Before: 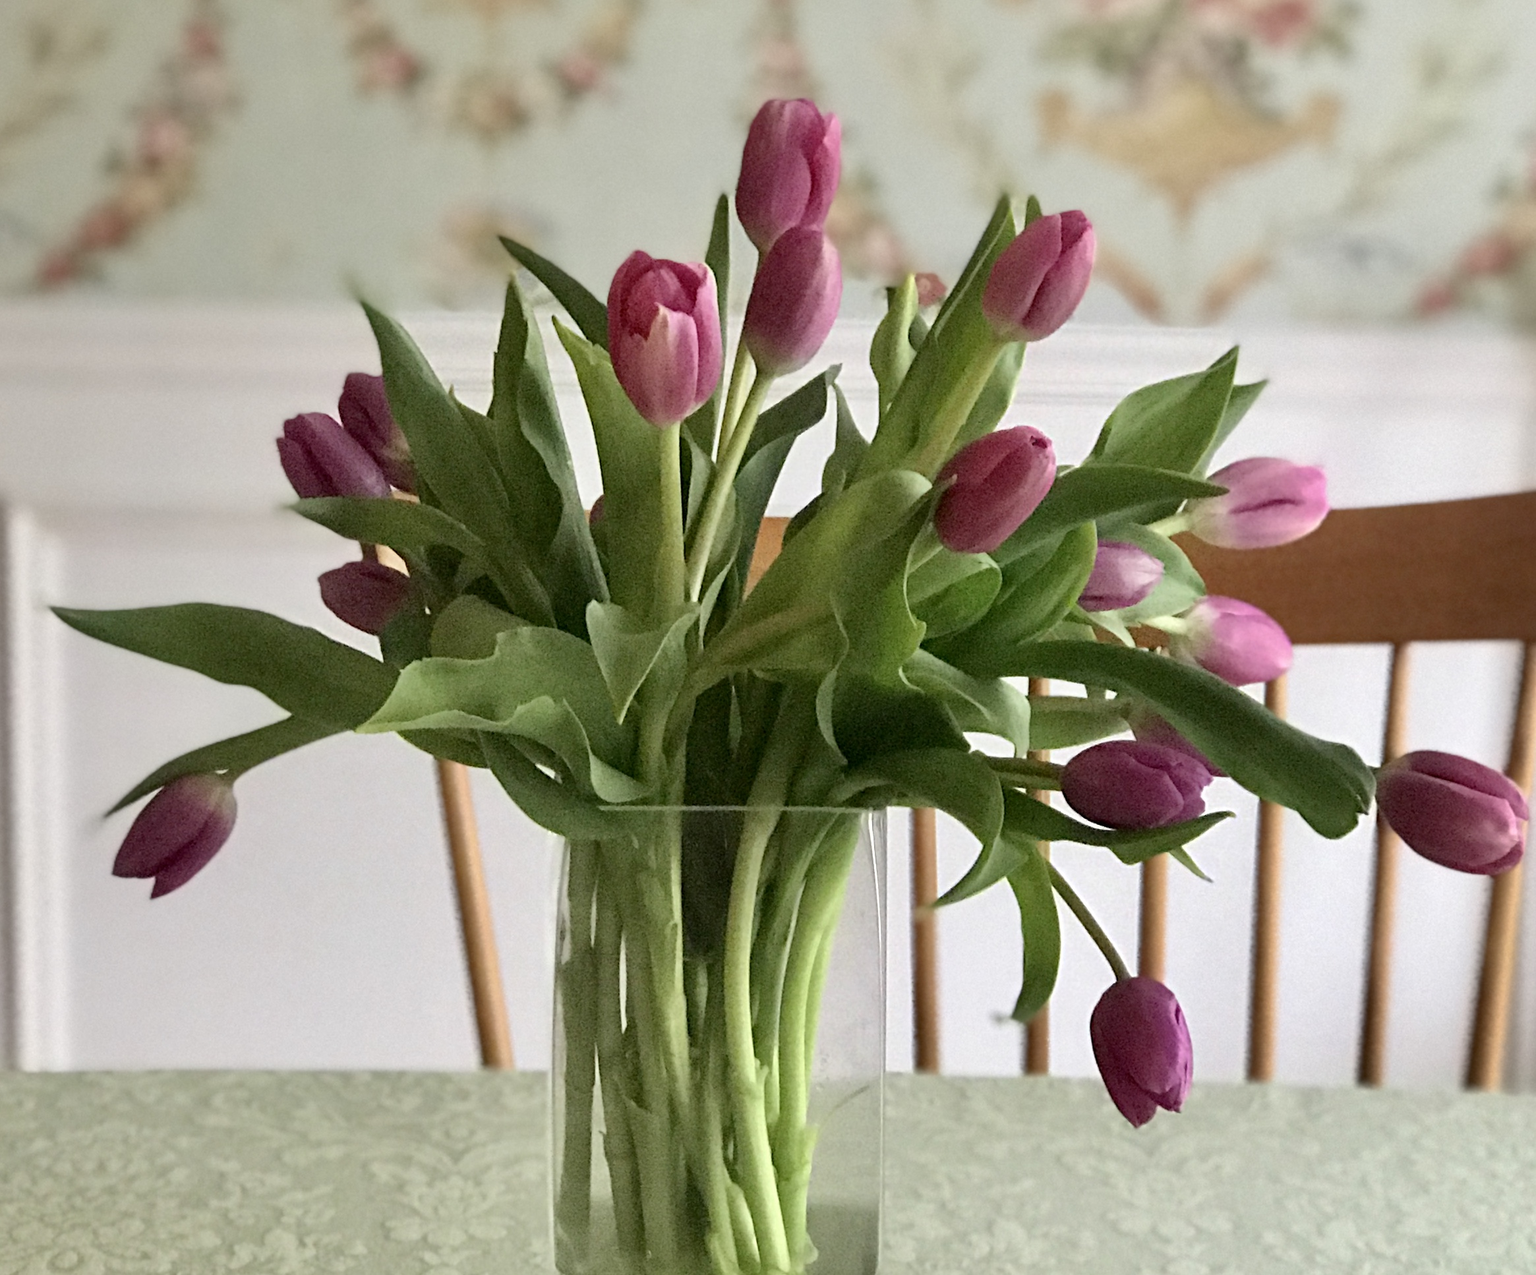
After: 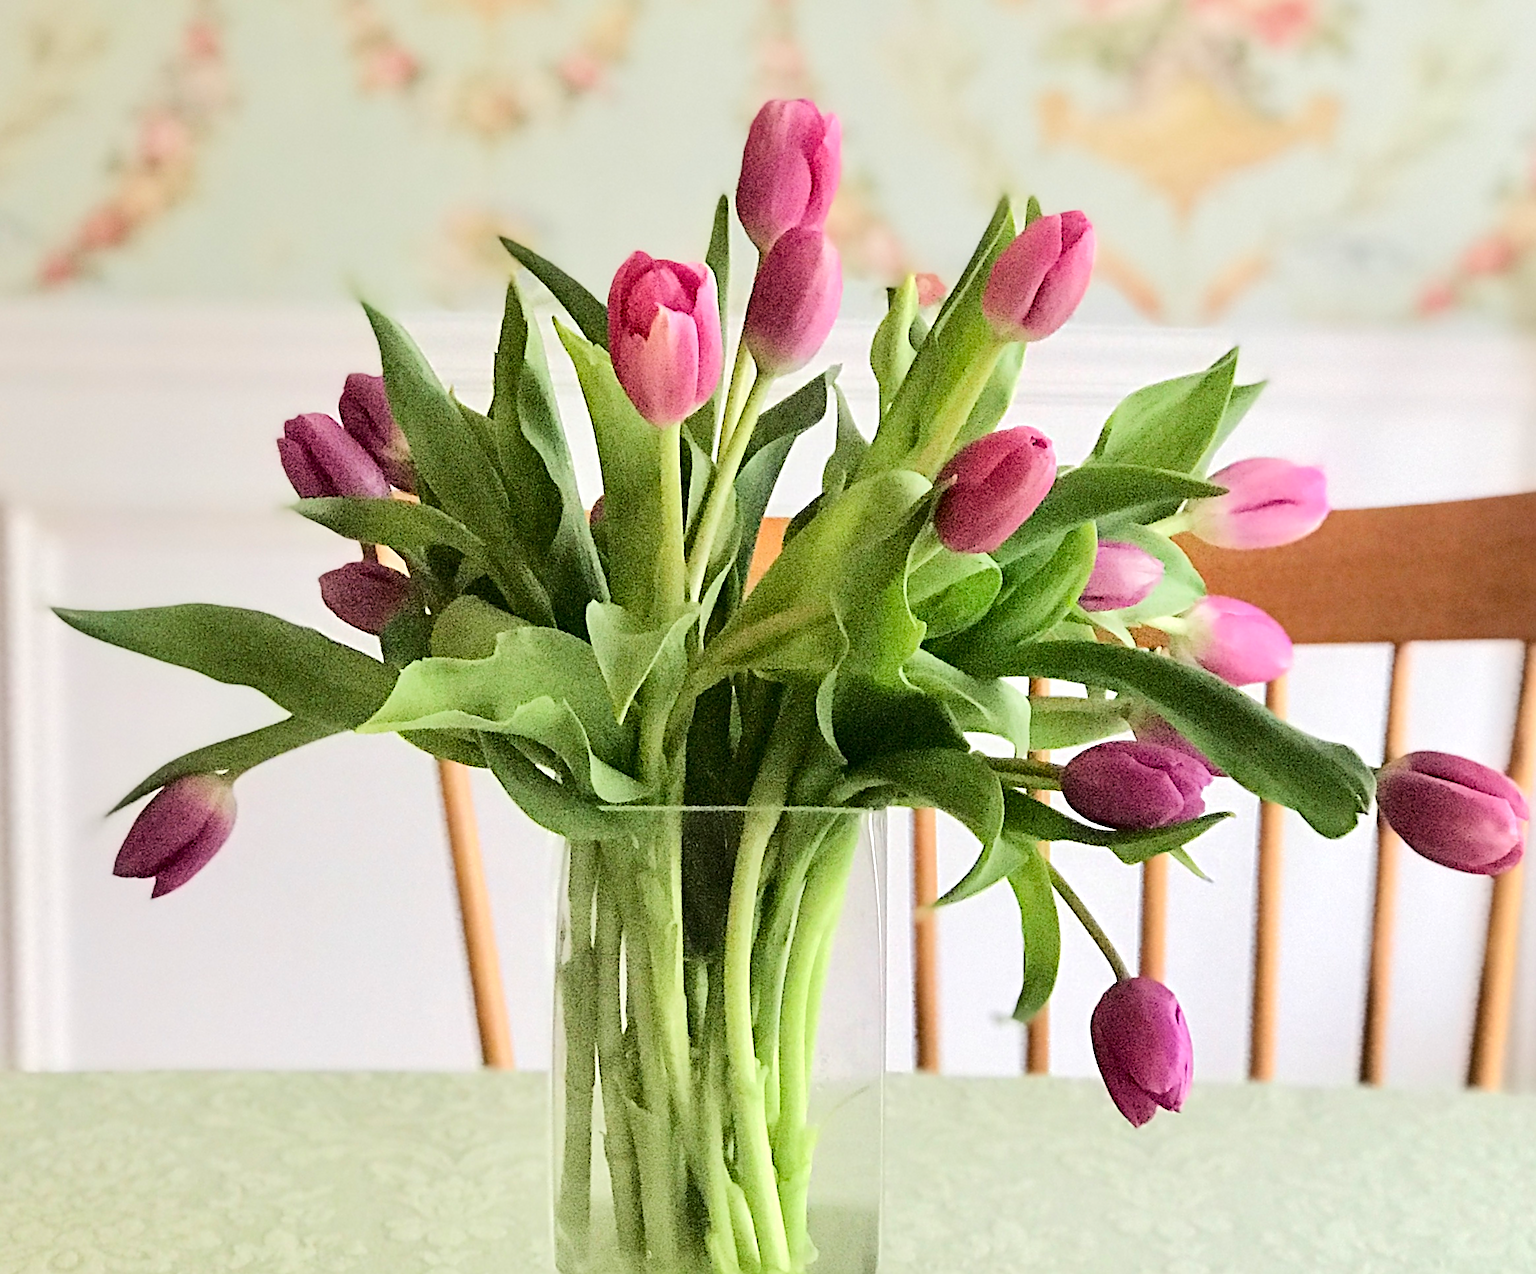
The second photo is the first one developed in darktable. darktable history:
sharpen: amount 0.734
tone equalizer: -7 EV 0.152 EV, -6 EV 0.628 EV, -5 EV 1.17 EV, -4 EV 1.33 EV, -3 EV 1.12 EV, -2 EV 0.6 EV, -1 EV 0.161 EV, edges refinement/feathering 500, mask exposure compensation -1.57 EV, preserve details no
